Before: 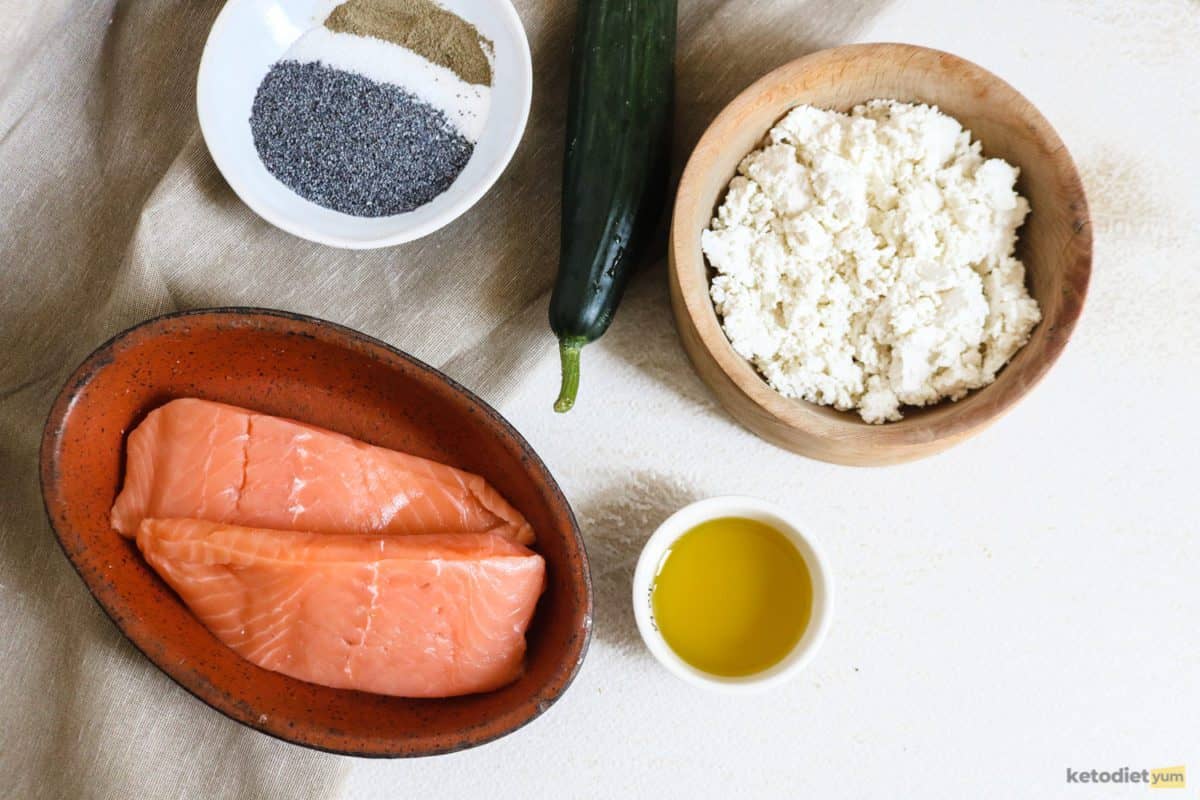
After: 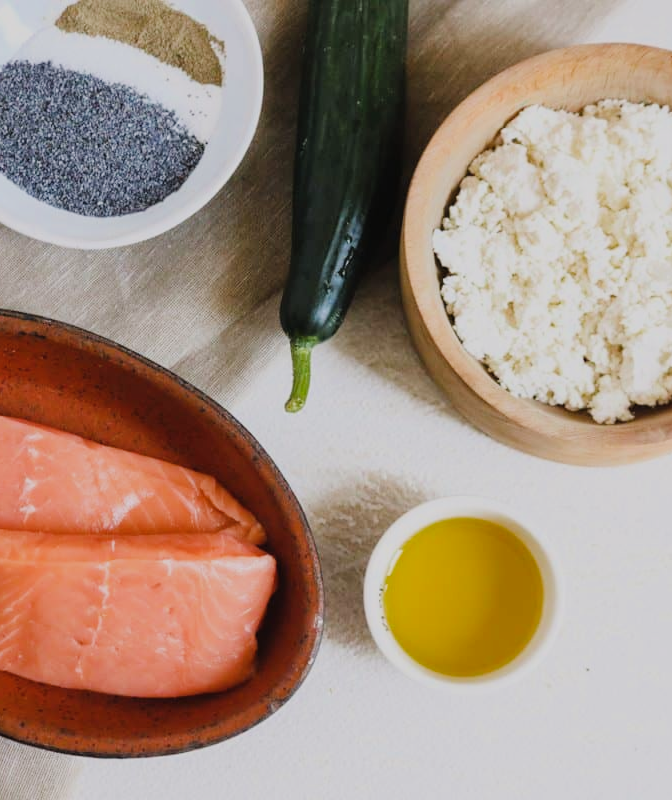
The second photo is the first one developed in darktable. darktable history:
exposure: black level correction -0.005, exposure 0.053 EV, compensate highlight preservation false
filmic rgb: black relative exposure -16 EV, white relative exposure 6.12 EV, threshold 5.99 EV, hardness 5.23, enable highlight reconstruction true
crop and rotate: left 22.463%, right 21.494%
color balance rgb: highlights gain › chroma 0.291%, highlights gain › hue 332.44°, perceptual saturation grading › global saturation 1.447%, perceptual saturation grading › highlights -2.073%, perceptual saturation grading › mid-tones 3.393%, perceptual saturation grading › shadows 7.607%, global vibrance 20%
